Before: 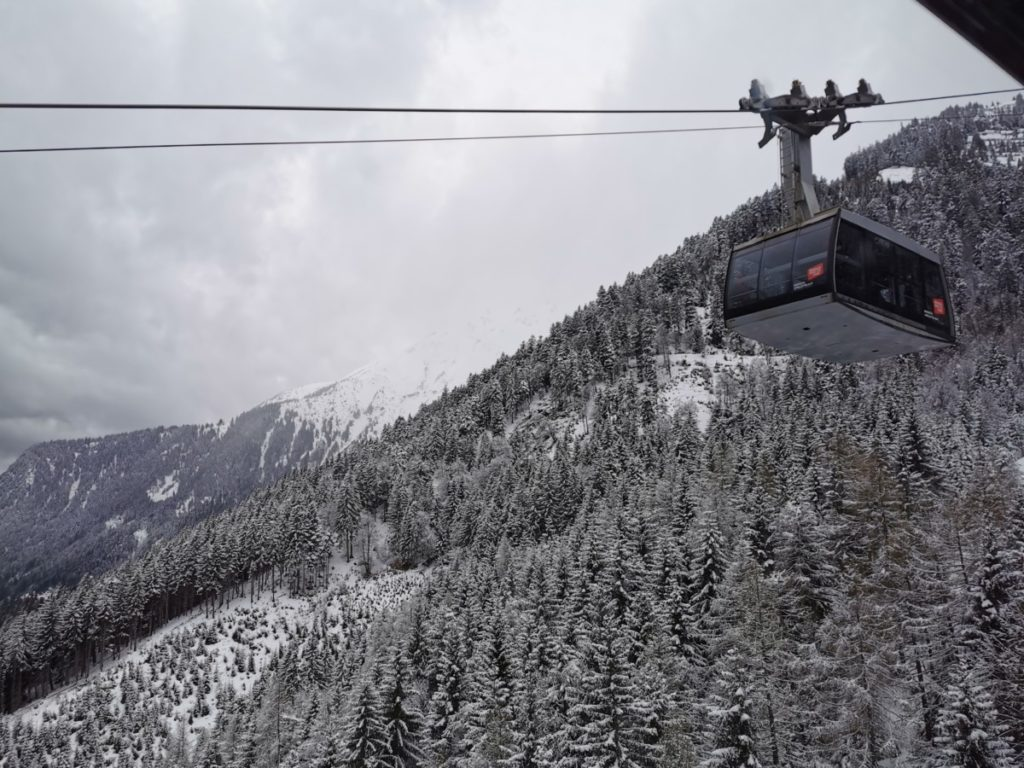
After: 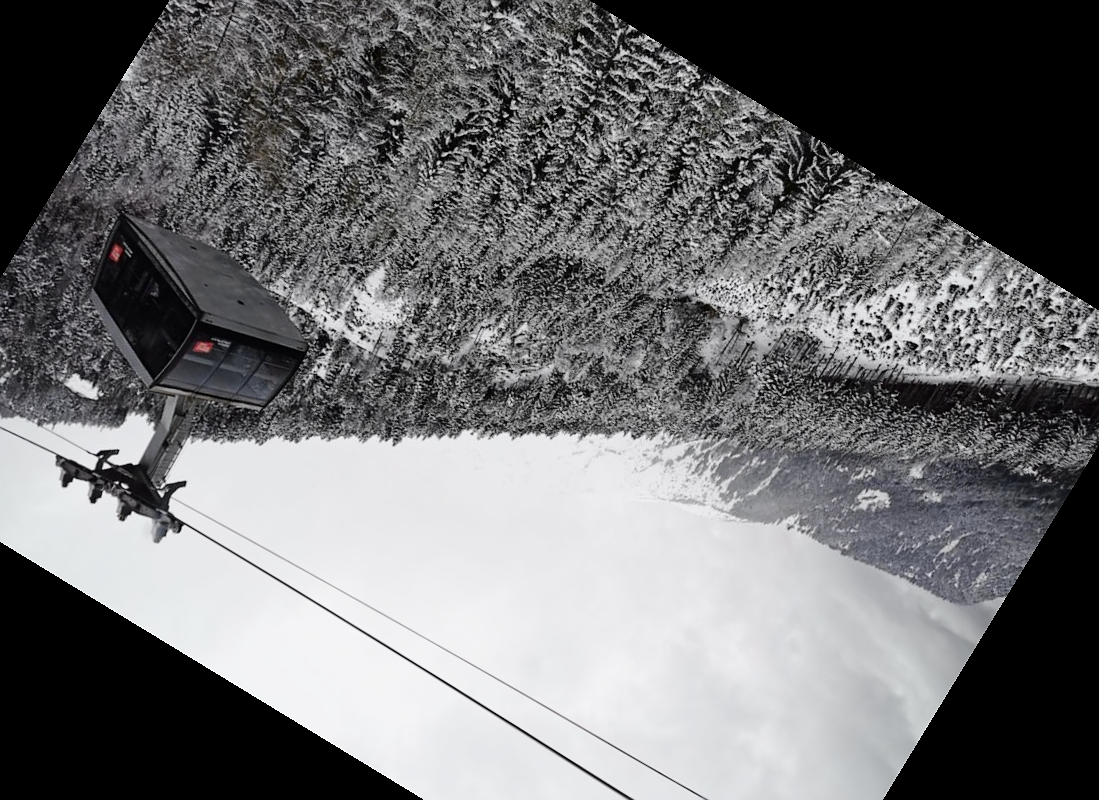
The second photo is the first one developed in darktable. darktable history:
crop and rotate: angle 148.68°, left 9.111%, top 15.603%, right 4.588%, bottom 17.041%
sharpen: radius 1
tone curve: curves: ch0 [(0, 0) (0.136, 0.071) (0.346, 0.366) (0.489, 0.573) (0.66, 0.748) (0.858, 0.926) (1, 0.977)]; ch1 [(0, 0) (0.353, 0.344) (0.45, 0.46) (0.498, 0.498) (0.521, 0.512) (0.563, 0.559) (0.592, 0.605) (0.641, 0.673) (1, 1)]; ch2 [(0, 0) (0.333, 0.346) (0.375, 0.375) (0.424, 0.43) (0.476, 0.492) (0.502, 0.502) (0.524, 0.531) (0.579, 0.61) (0.612, 0.644) (0.641, 0.722) (1, 1)], color space Lab, independent channels, preserve colors none
